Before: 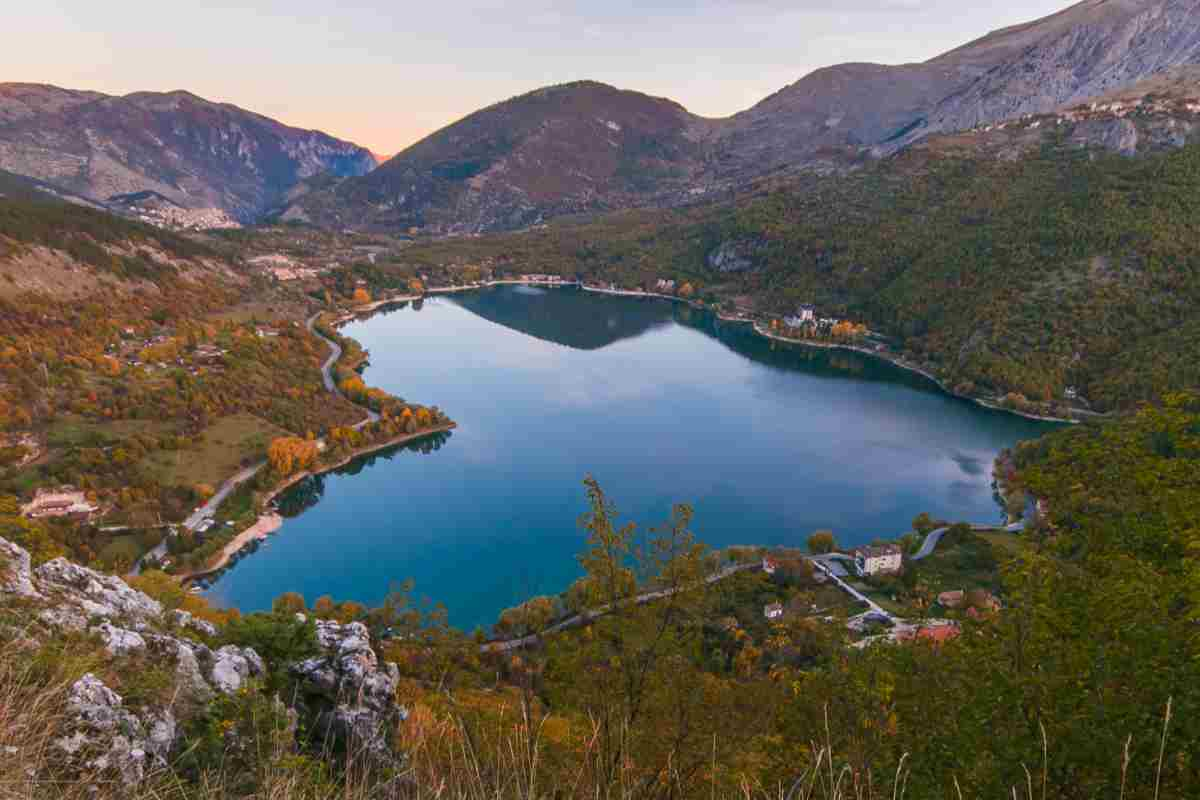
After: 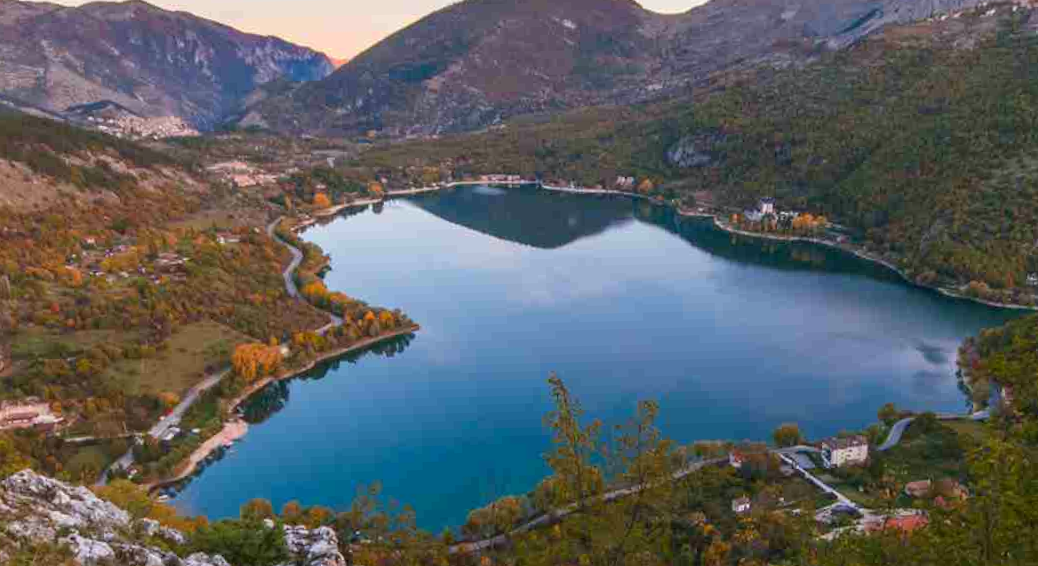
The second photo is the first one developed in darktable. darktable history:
color correction: highlights a* -0.182, highlights b* -0.124
levels: levels [0, 0.492, 0.984]
rotate and perspective: rotation -1.42°, crop left 0.016, crop right 0.984, crop top 0.035, crop bottom 0.965
crop and rotate: left 2.425%, top 11.305%, right 9.6%, bottom 15.08%
white balance: red 0.986, blue 1.01
